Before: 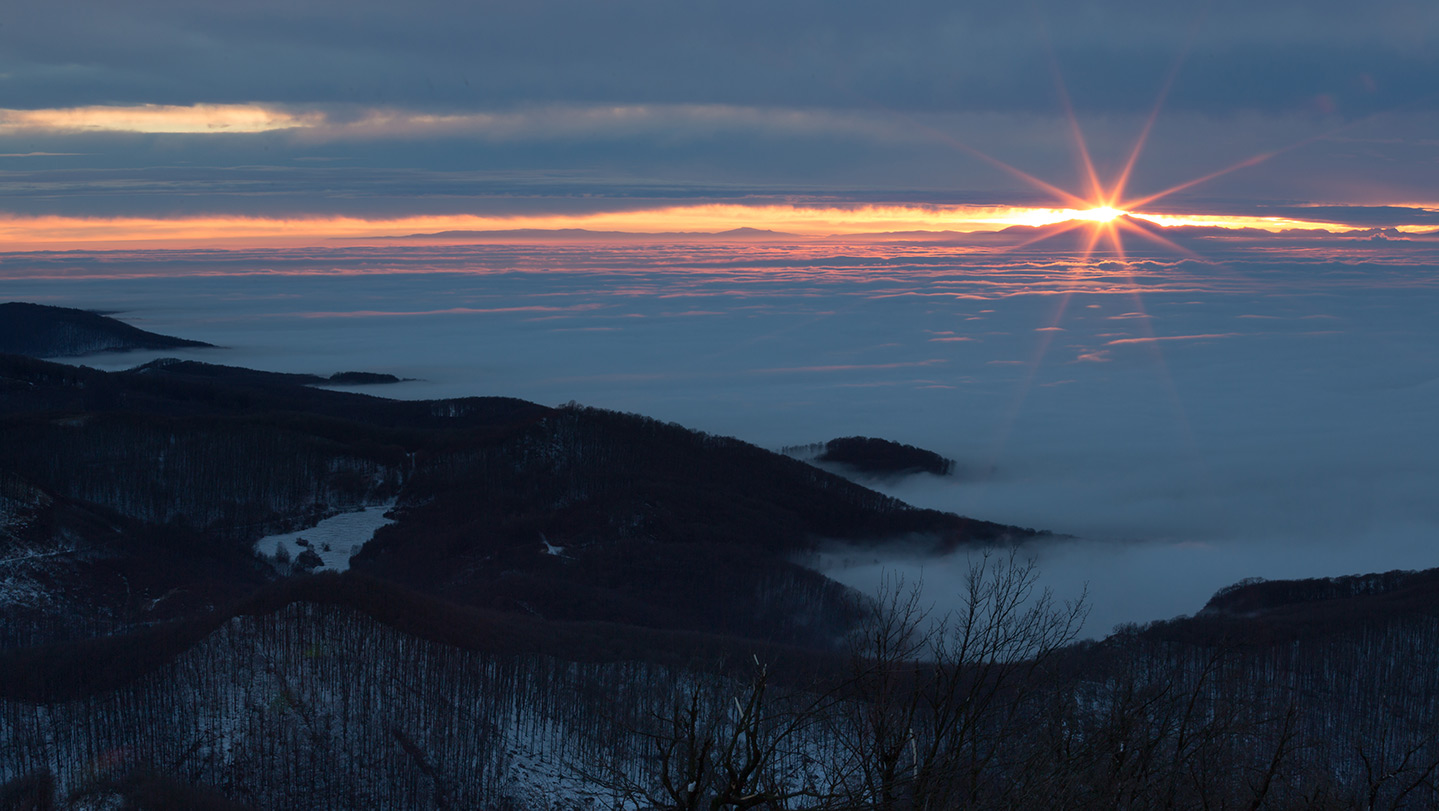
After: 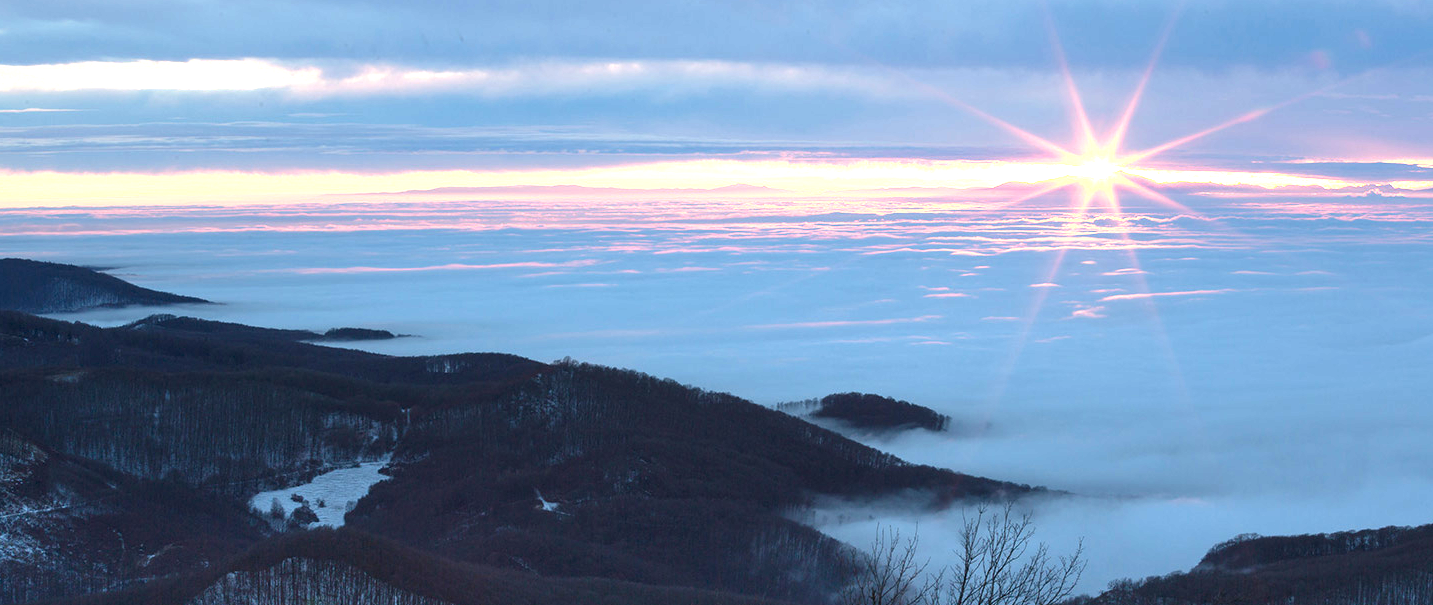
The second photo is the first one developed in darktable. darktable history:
exposure: black level correction 0, exposure 1.9 EV, compensate highlight preservation false
crop: left 0.387%, top 5.469%, bottom 19.809%
local contrast: highlights 100%, shadows 100%, detail 120%, midtone range 0.2
